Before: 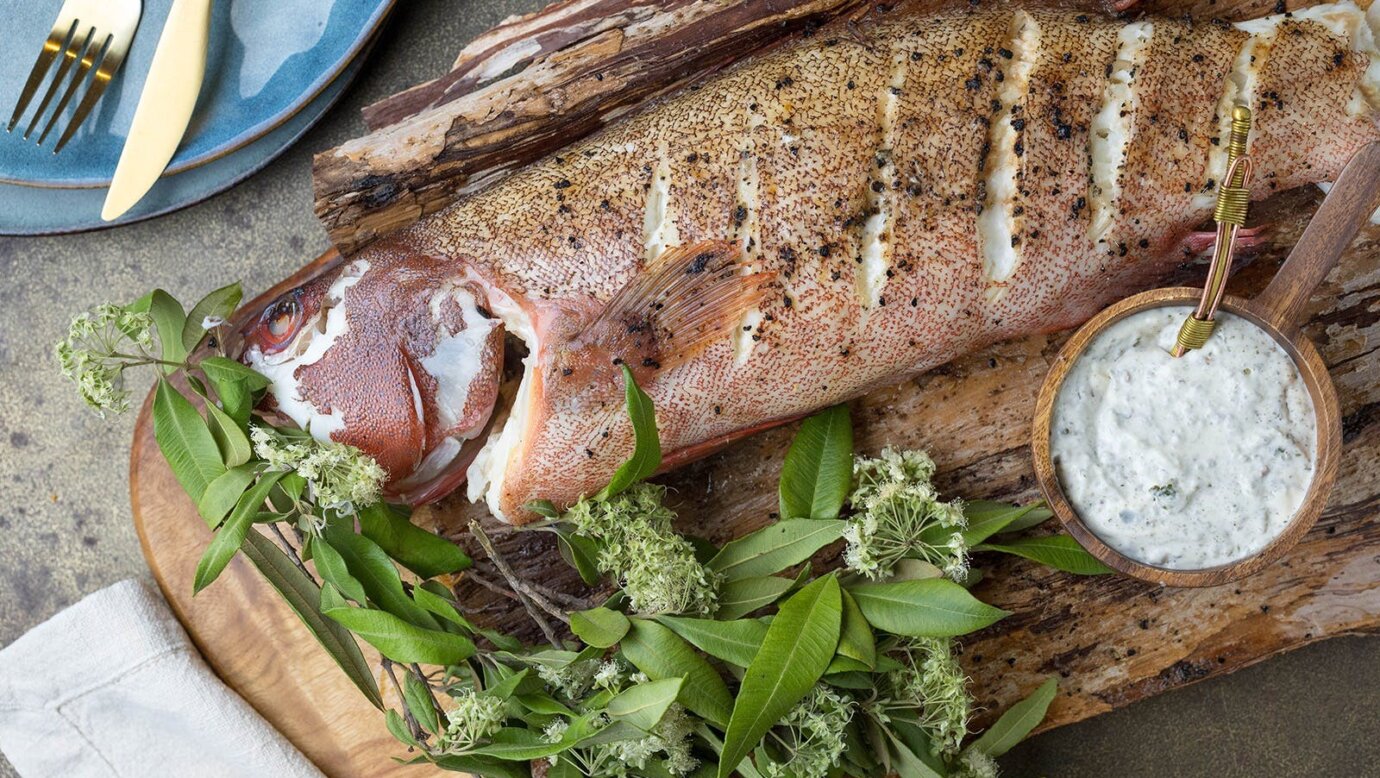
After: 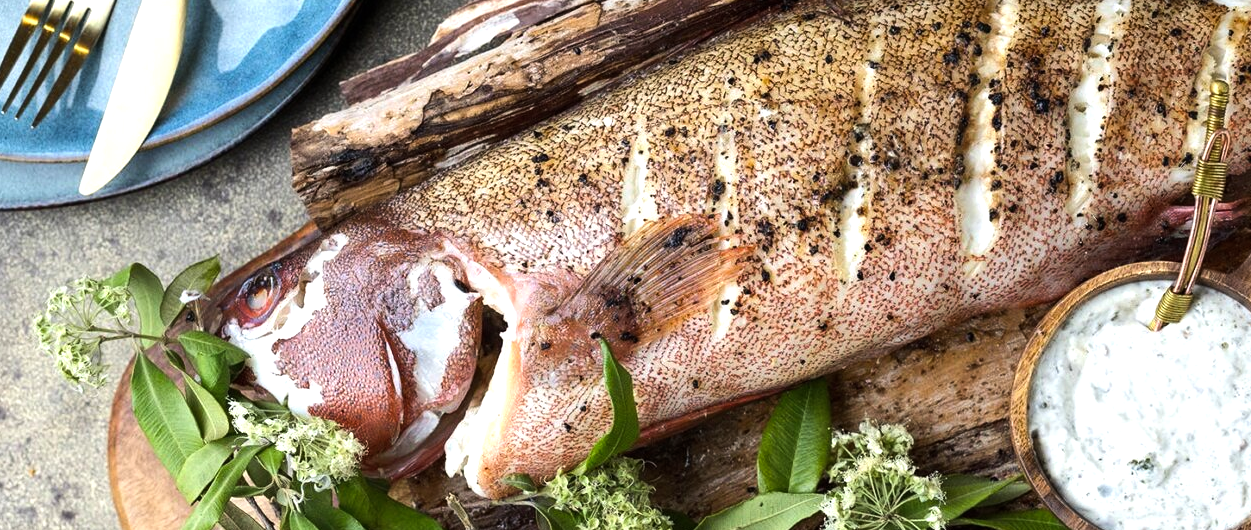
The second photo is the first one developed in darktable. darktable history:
color balance rgb: perceptual saturation grading › global saturation 0.803%, perceptual saturation grading › mid-tones 11.356%
tone equalizer: -8 EV -0.716 EV, -7 EV -0.712 EV, -6 EV -0.588 EV, -5 EV -0.384 EV, -3 EV 0.396 EV, -2 EV 0.6 EV, -1 EV 0.687 EV, +0 EV 0.757 EV, edges refinement/feathering 500, mask exposure compensation -1.57 EV, preserve details no
crop: left 1.611%, top 3.368%, right 7.729%, bottom 28.441%
